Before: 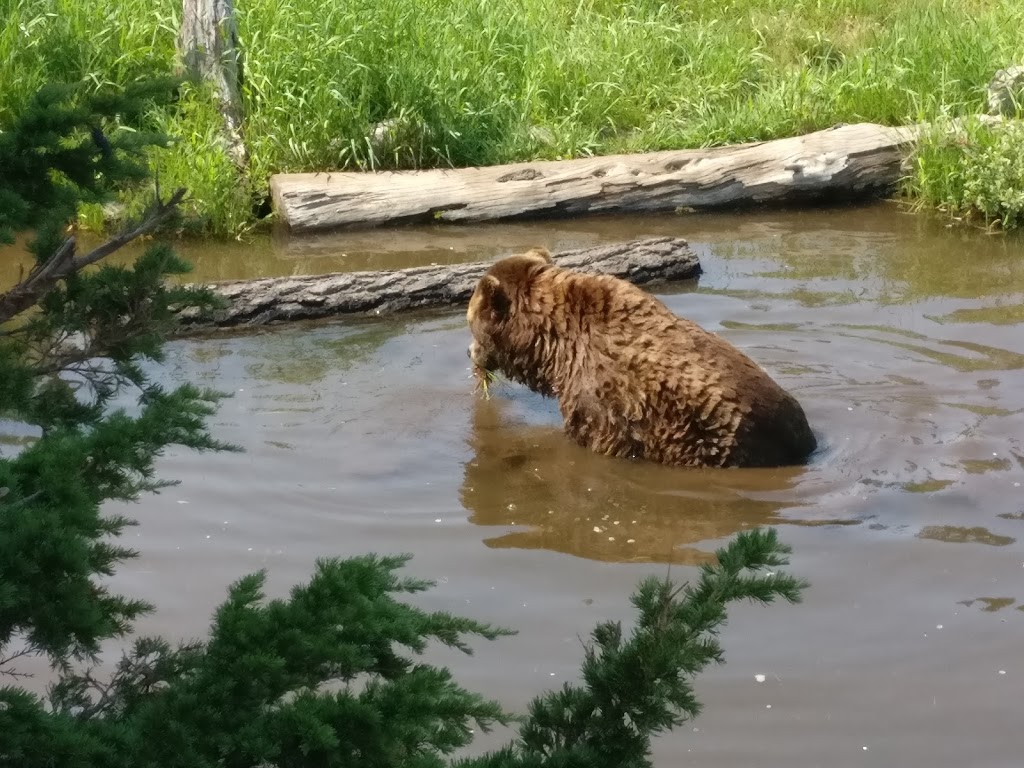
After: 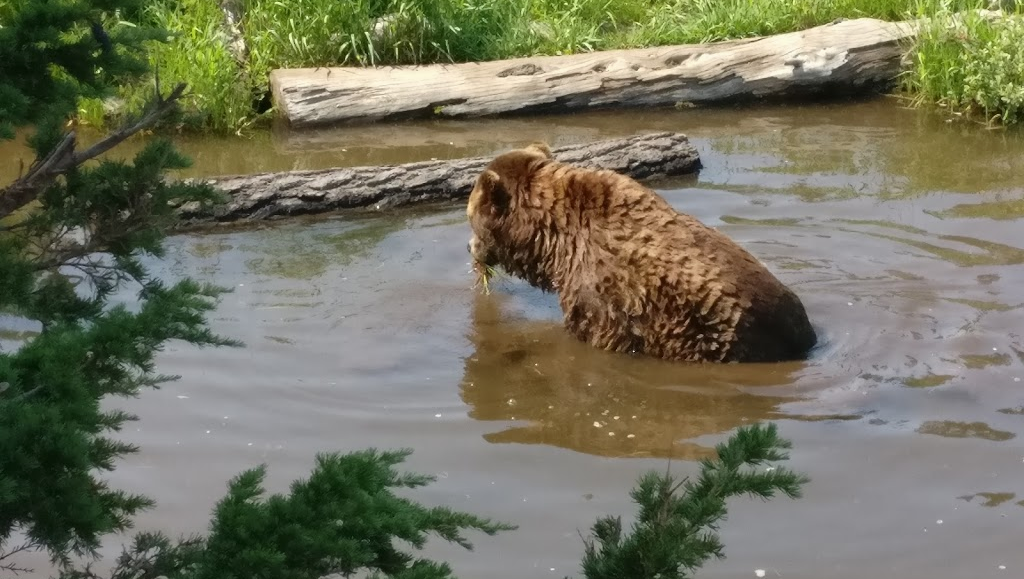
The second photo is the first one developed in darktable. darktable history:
crop: top 13.678%, bottom 10.84%
exposure: exposure -0.041 EV, compensate highlight preservation false
